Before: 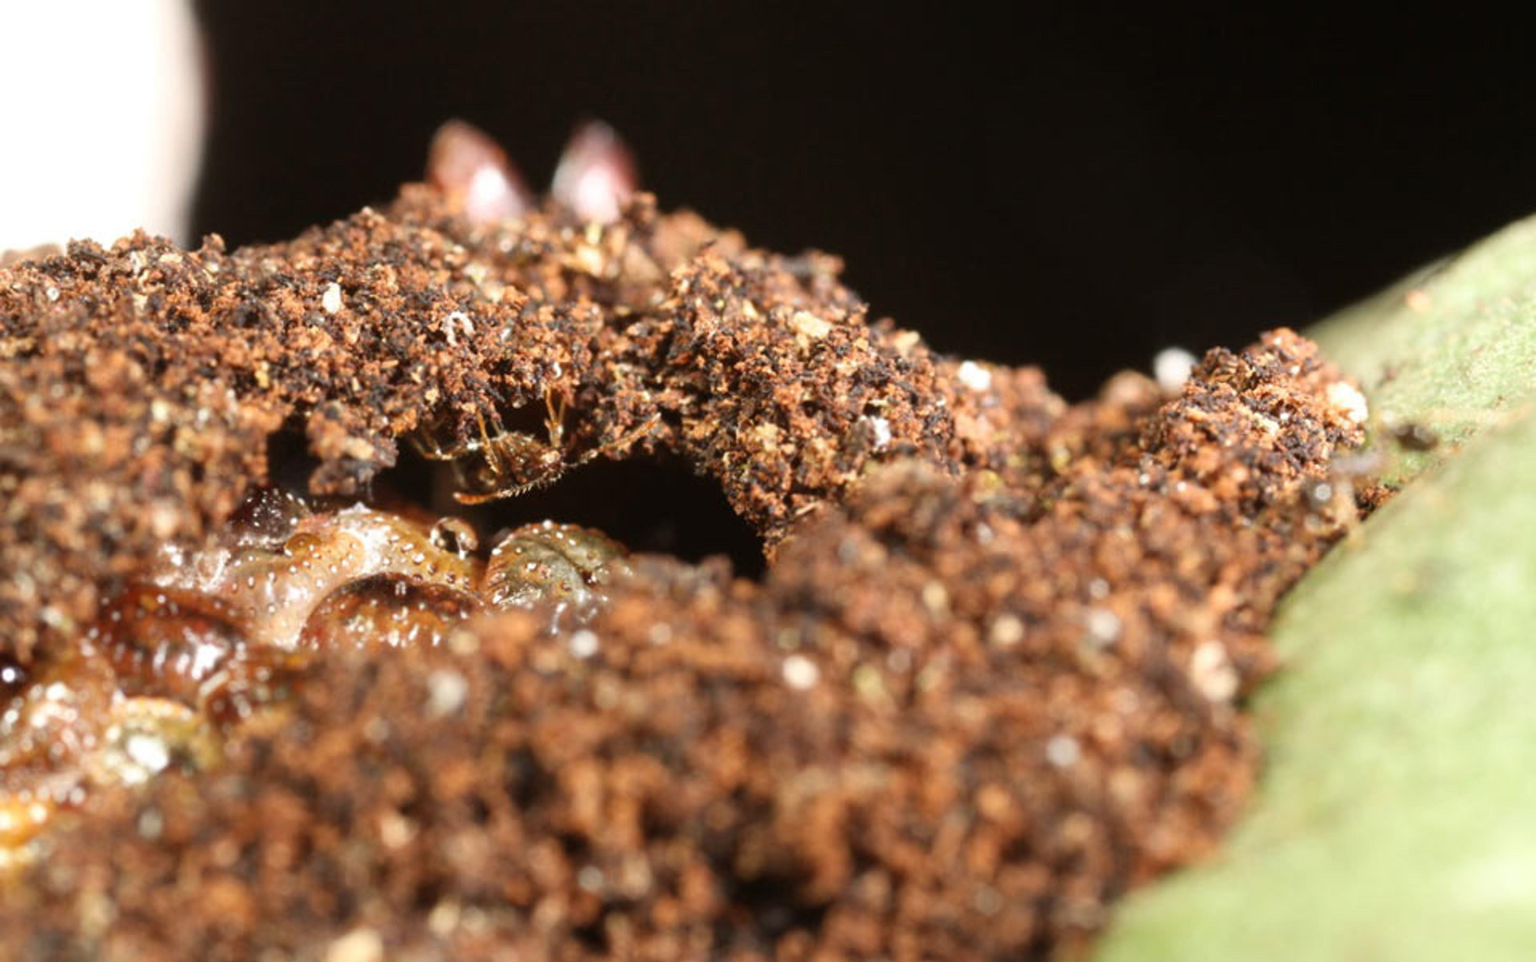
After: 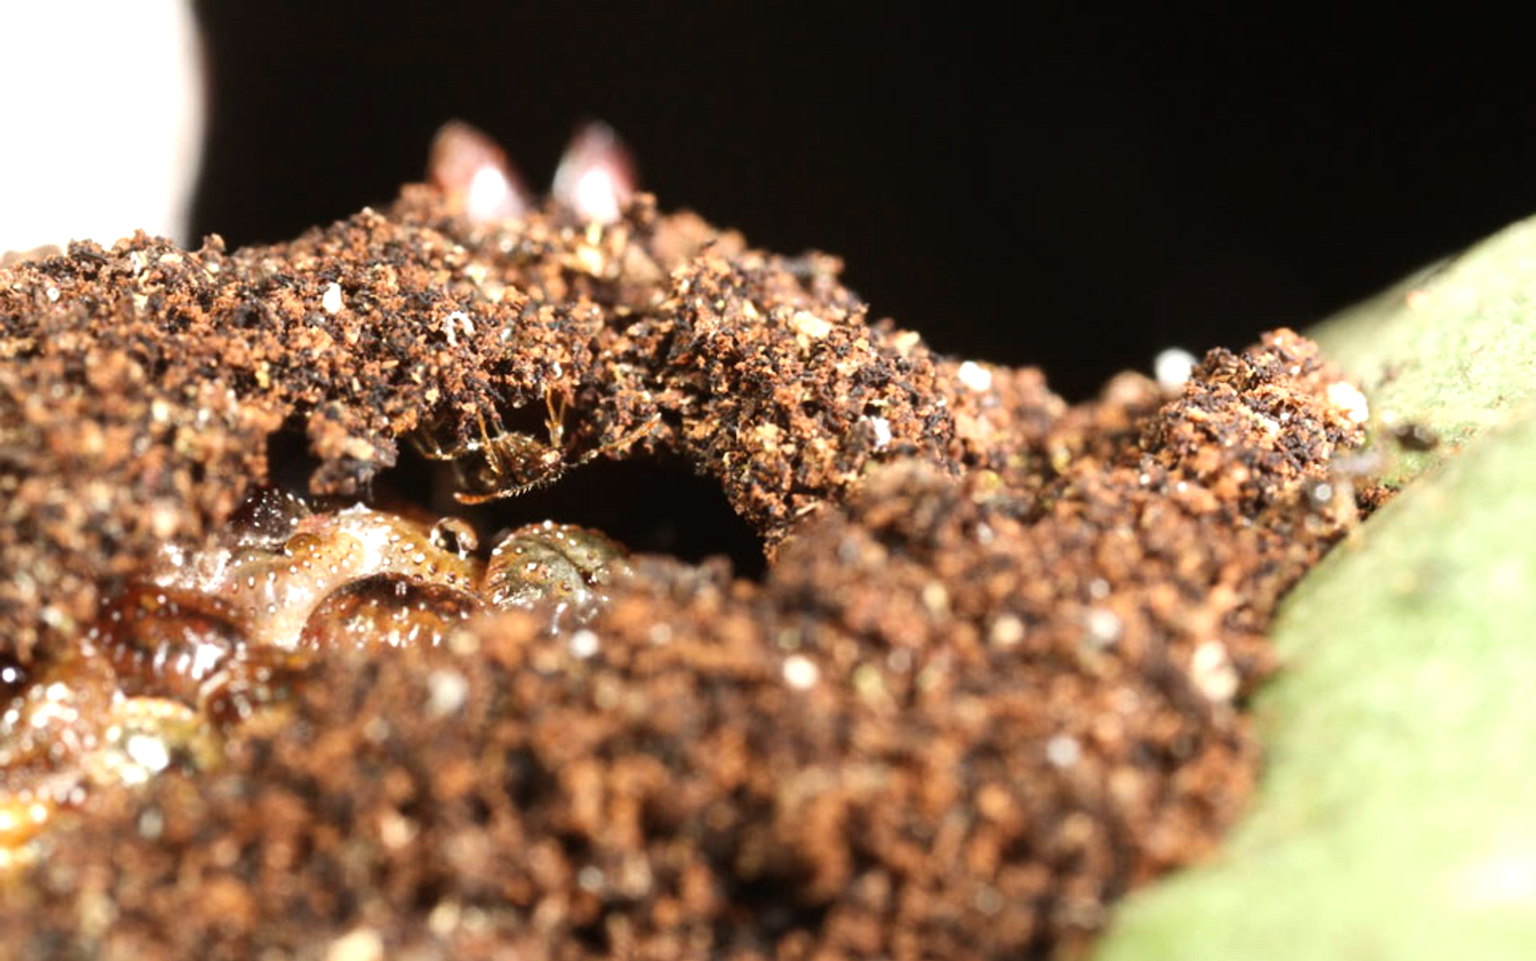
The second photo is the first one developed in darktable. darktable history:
tone equalizer: -8 EV -0.417 EV, -7 EV -0.389 EV, -6 EV -0.333 EV, -5 EV -0.222 EV, -3 EV 0.222 EV, -2 EV 0.333 EV, -1 EV 0.389 EV, +0 EV 0.417 EV, edges refinement/feathering 500, mask exposure compensation -1.57 EV, preserve details no
white balance: red 0.986, blue 1.01
